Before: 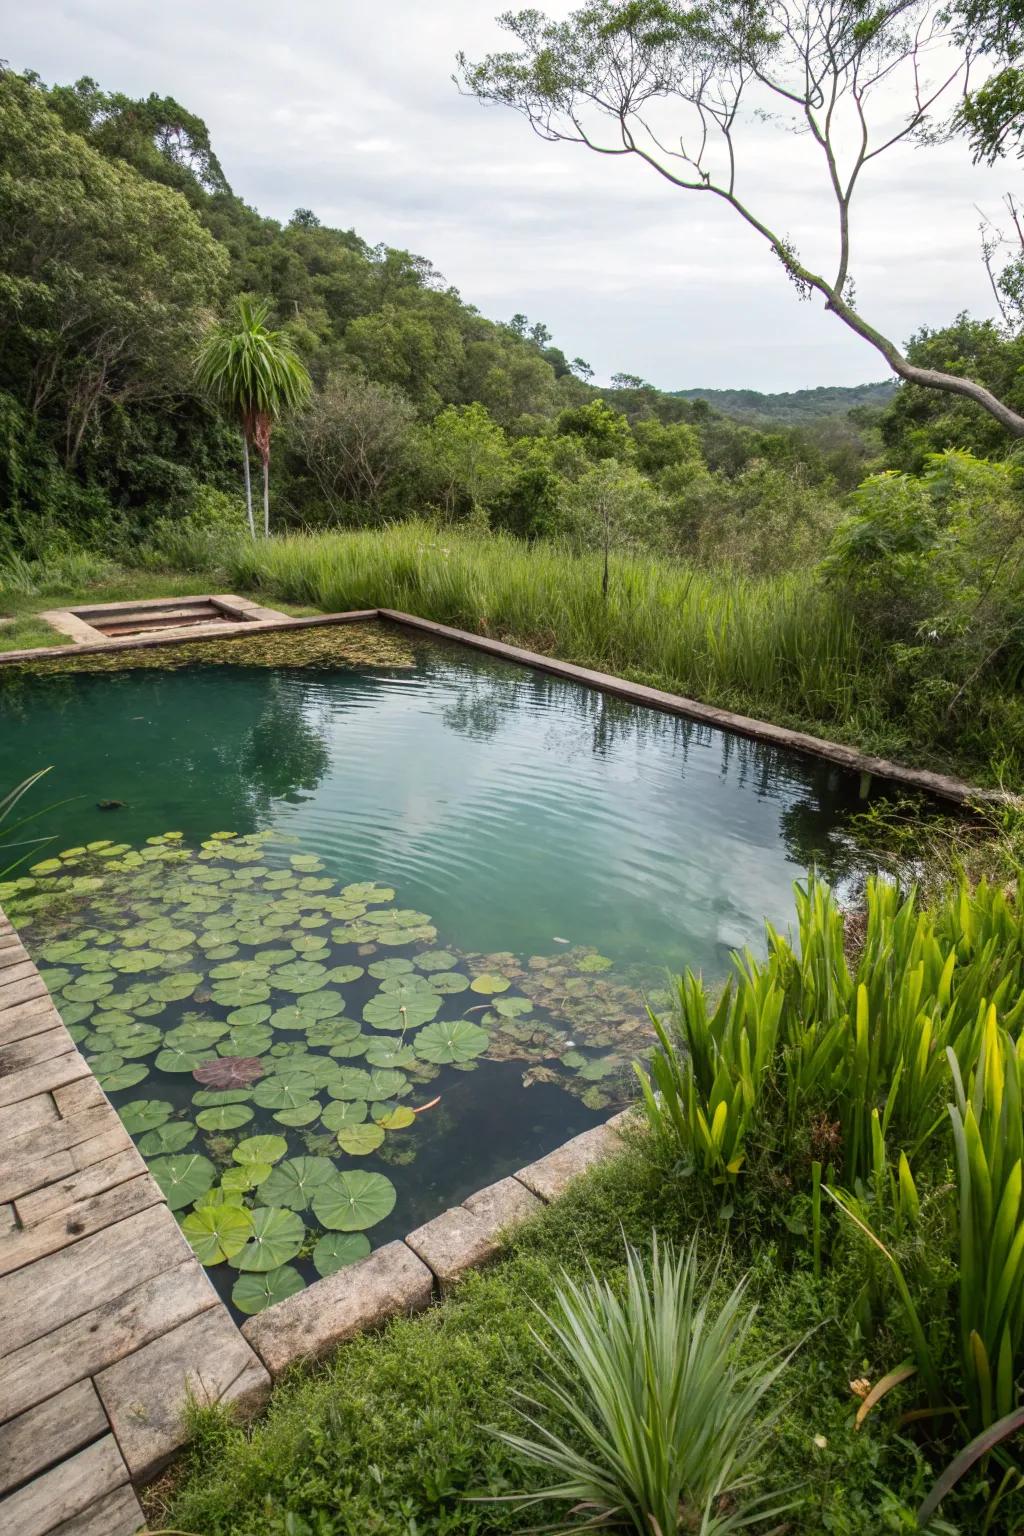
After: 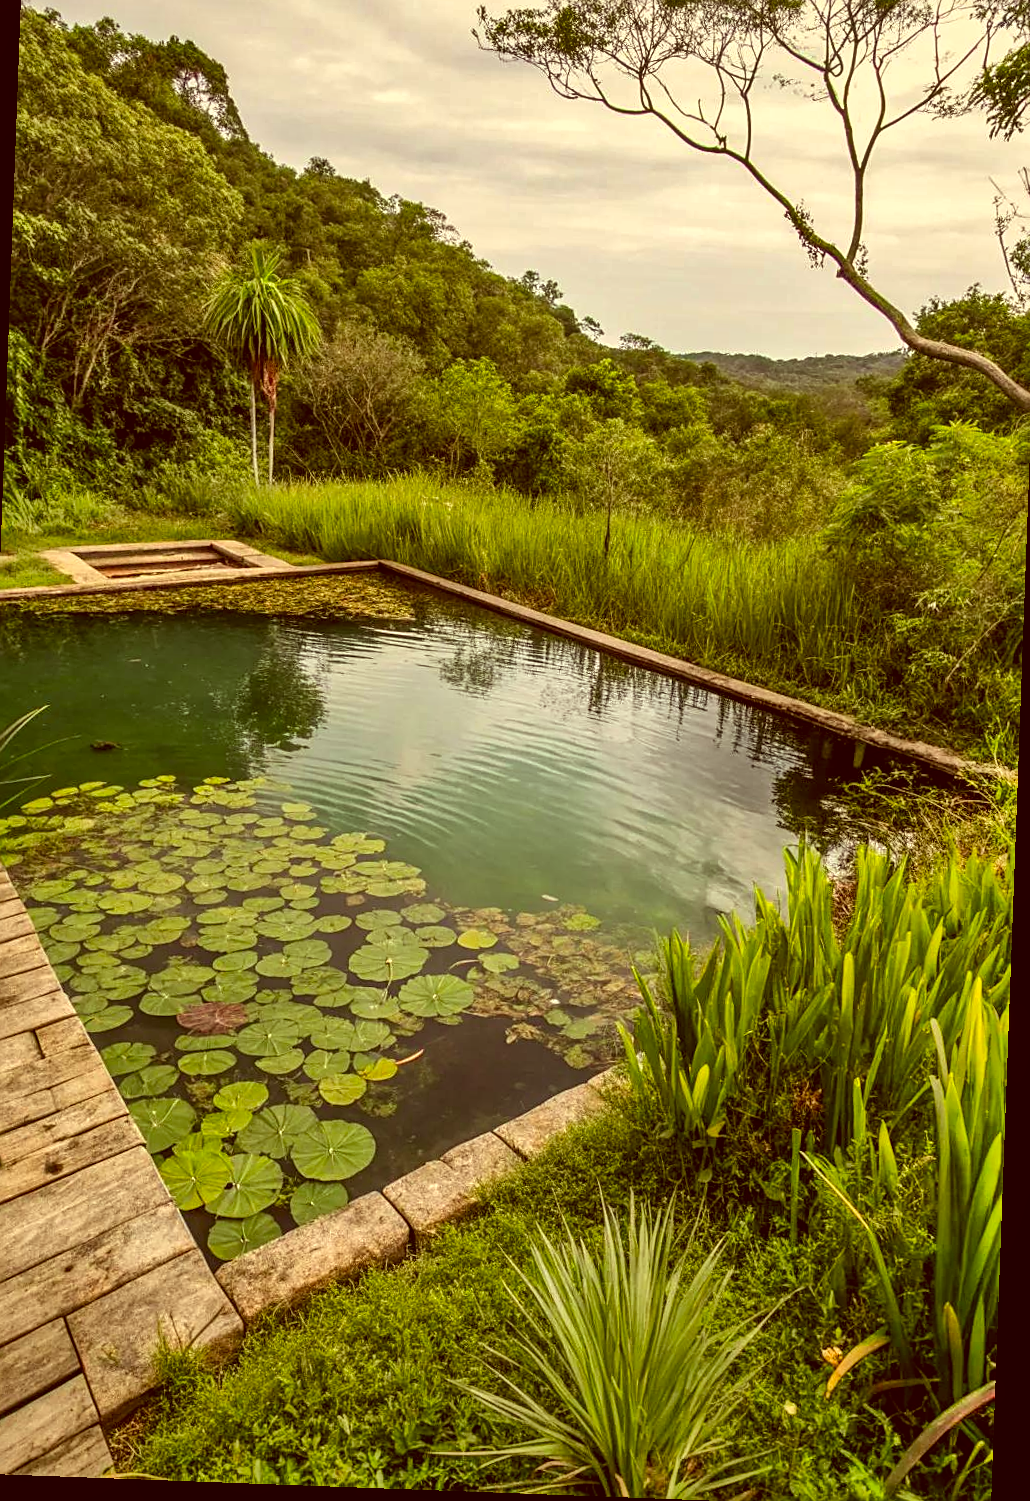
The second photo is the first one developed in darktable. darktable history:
shadows and highlights: white point adjustment 0.897, soften with gaussian
crop and rotate: angle -2.11°, left 3.141%, top 3.985%, right 1.43%, bottom 0.553%
contrast brightness saturation: contrast 0.041, saturation 0.165
local contrast: on, module defaults
sharpen: on, module defaults
color correction: highlights a* 1.02, highlights b* 24.44, shadows a* 15.71, shadows b* 24.63
tone equalizer: on, module defaults
